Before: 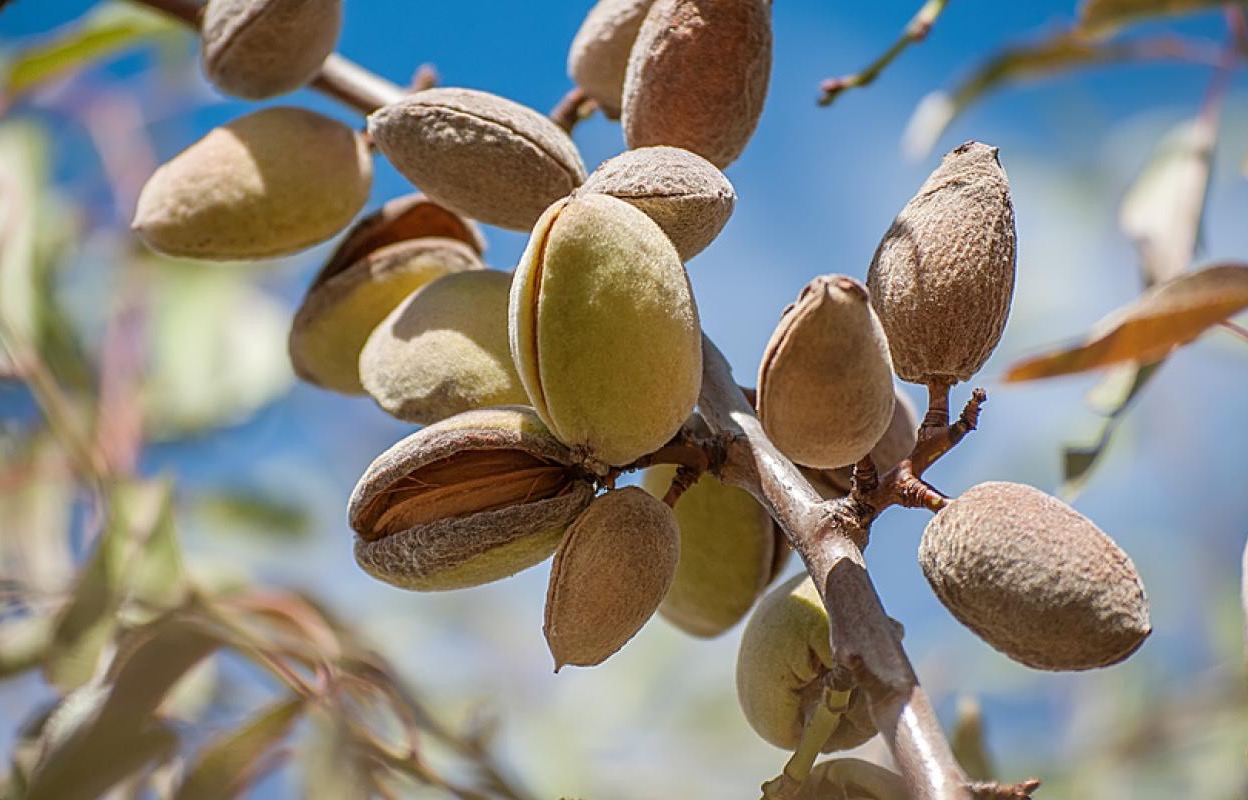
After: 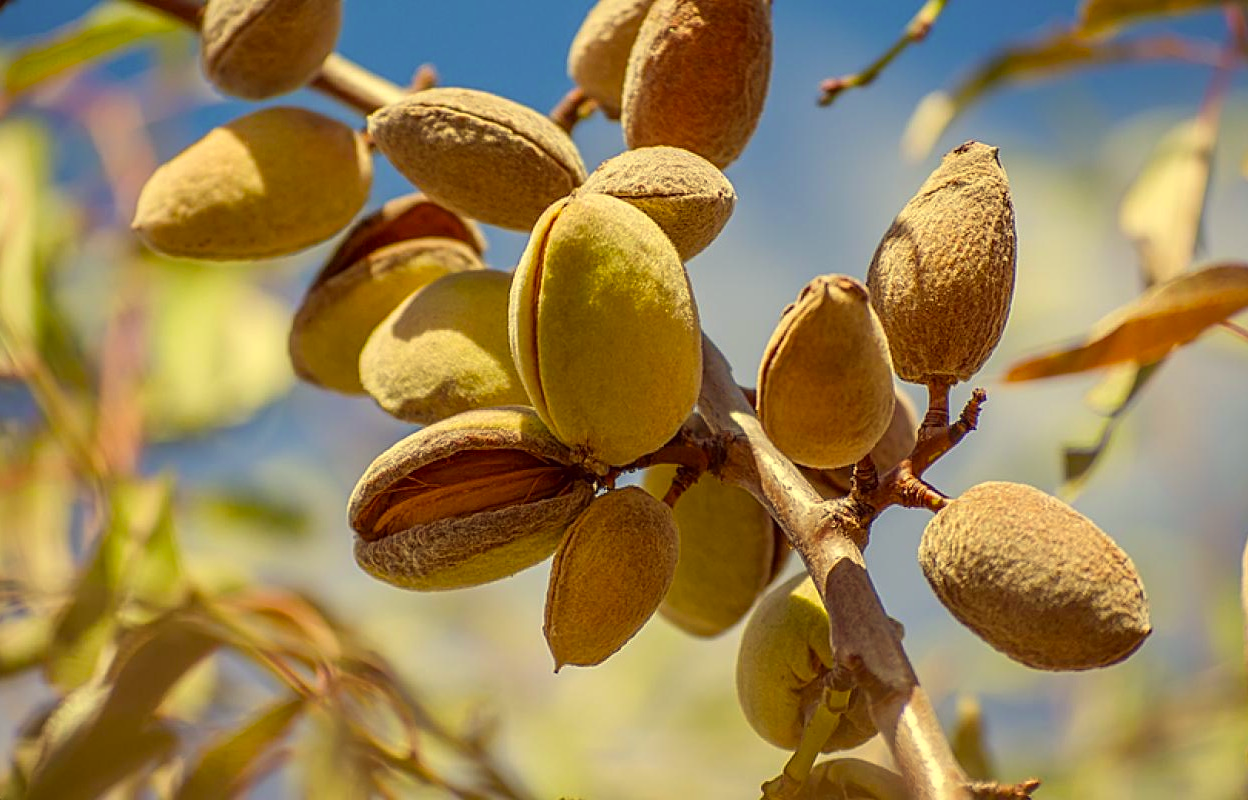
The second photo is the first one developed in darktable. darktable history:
color correction: highlights a* -0.472, highlights b* 39.56, shadows a* 9.37, shadows b* -0.926
color balance rgb: linear chroma grading › global chroma 0.3%, perceptual saturation grading › global saturation 25.921%
